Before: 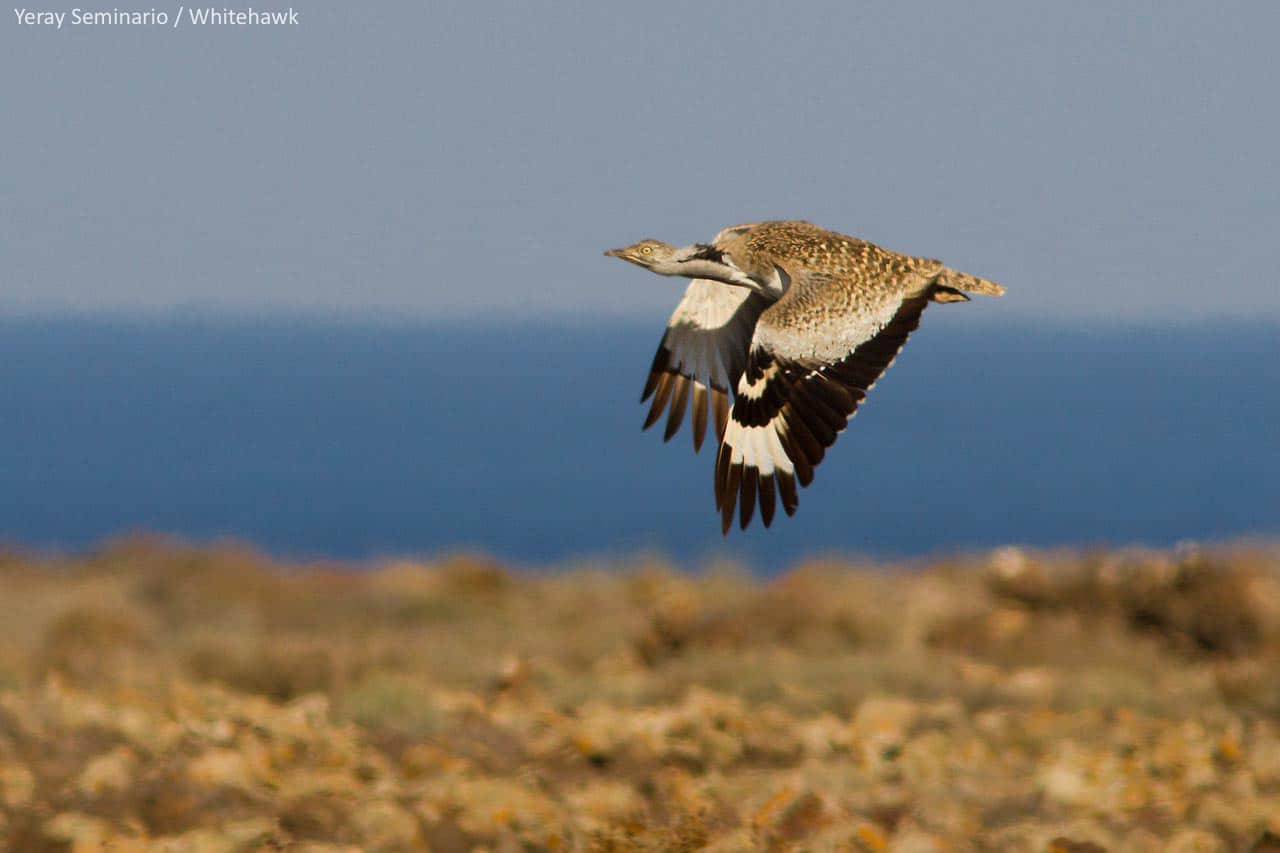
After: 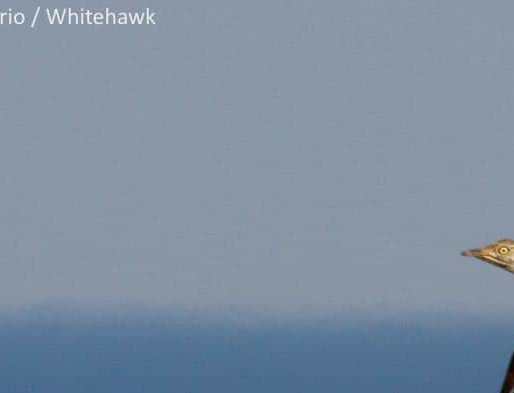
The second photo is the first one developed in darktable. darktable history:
crop and rotate: left 11.189%, top 0.084%, right 48.594%, bottom 53.798%
